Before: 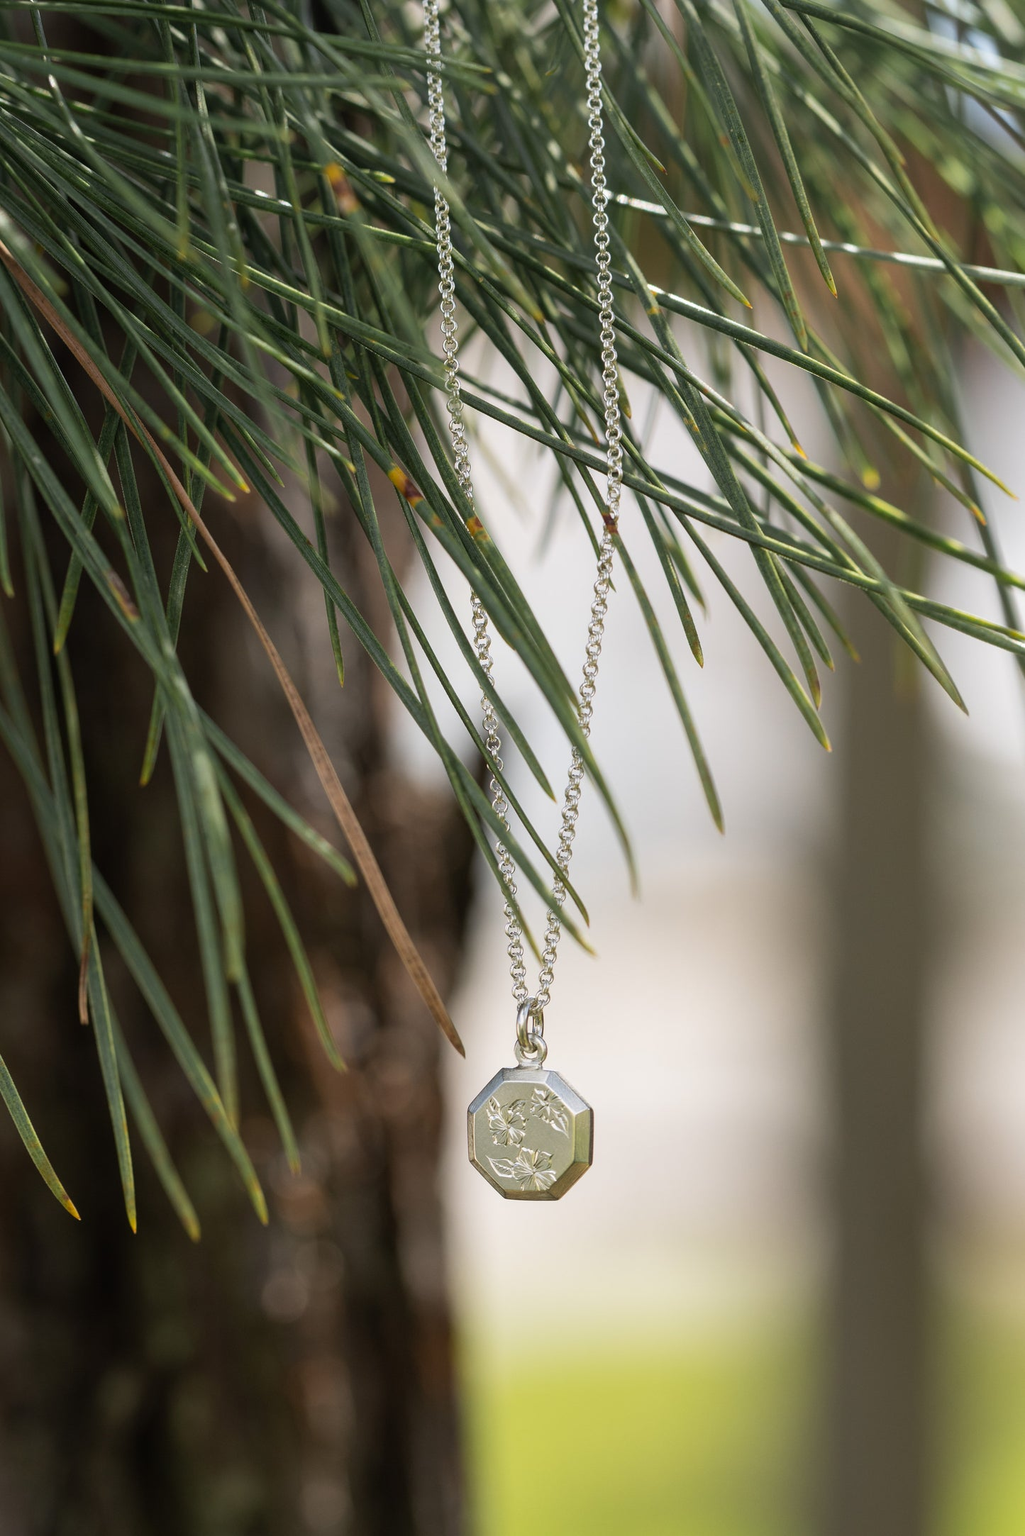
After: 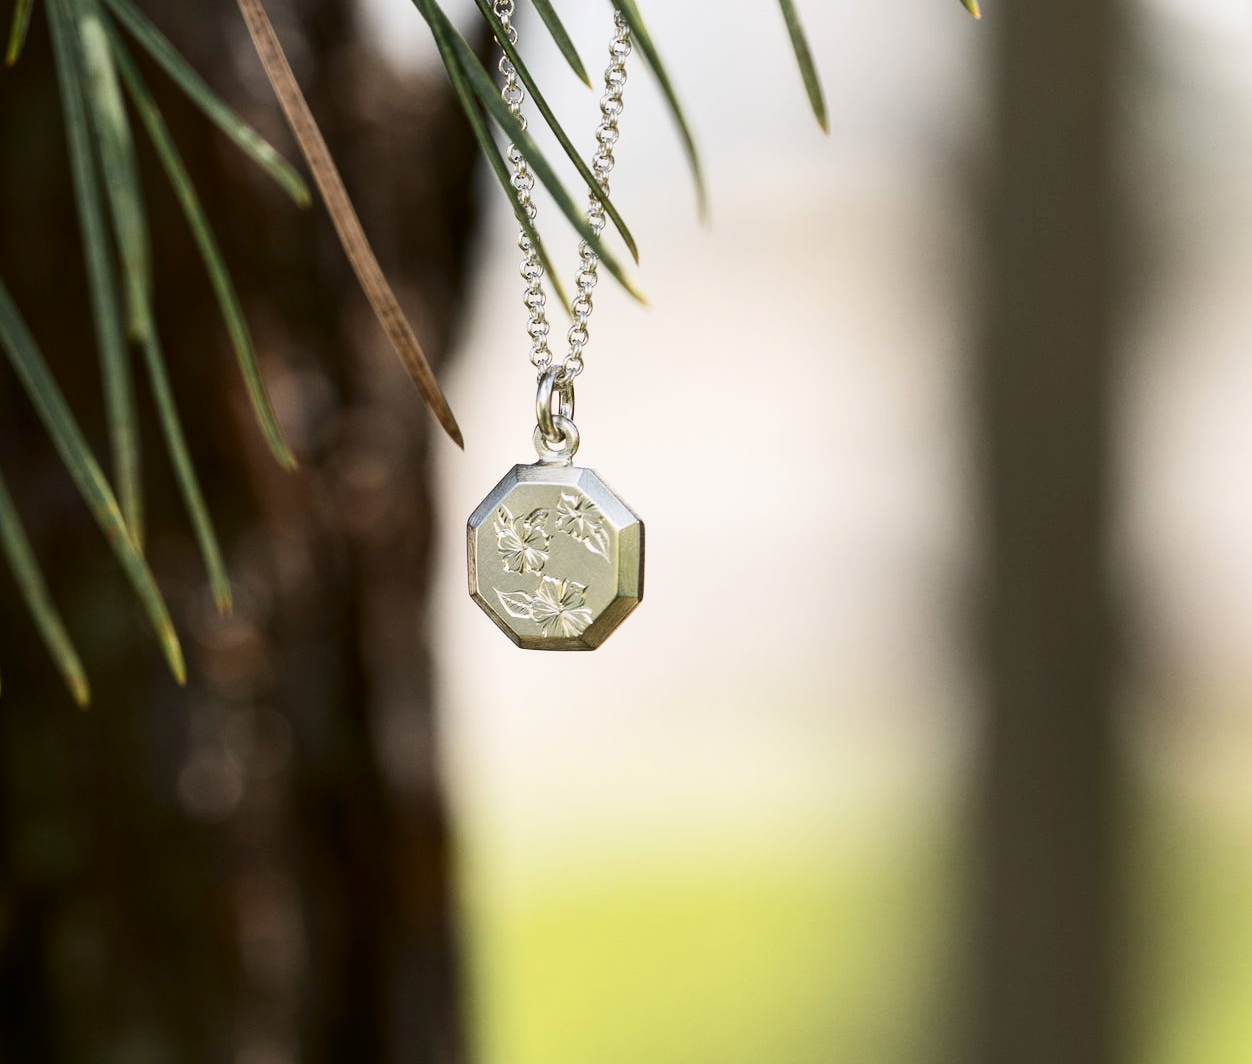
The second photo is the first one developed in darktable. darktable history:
crop and rotate: left 13.299%, top 48.124%, bottom 2.713%
contrast brightness saturation: contrast 0.28
